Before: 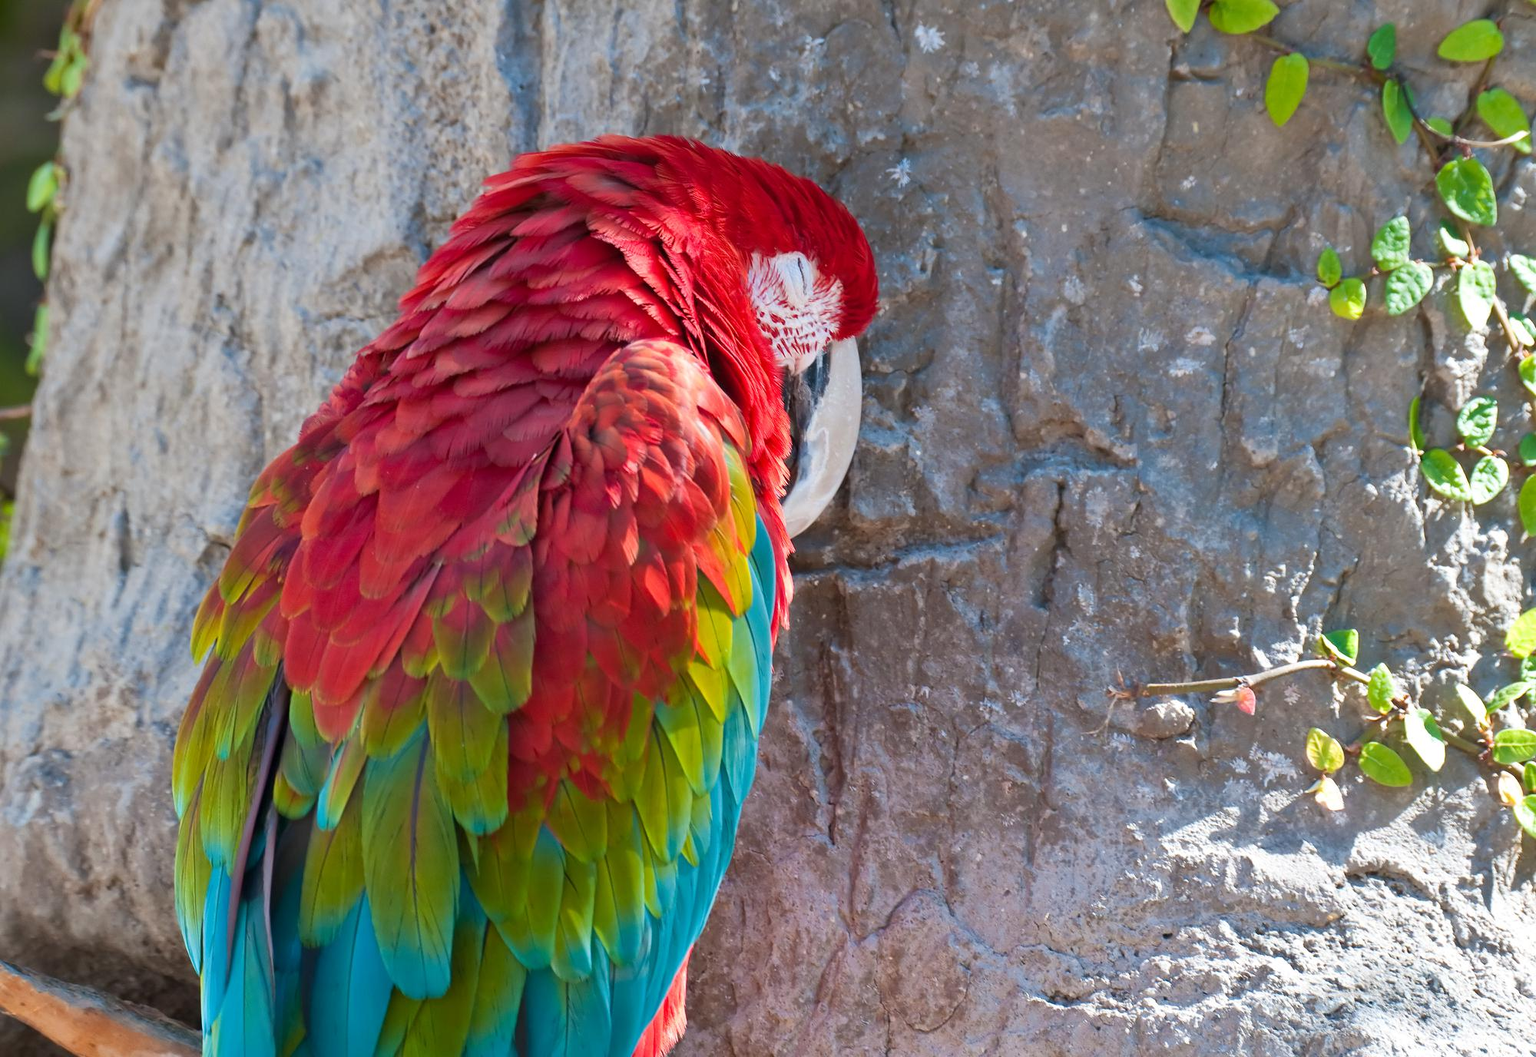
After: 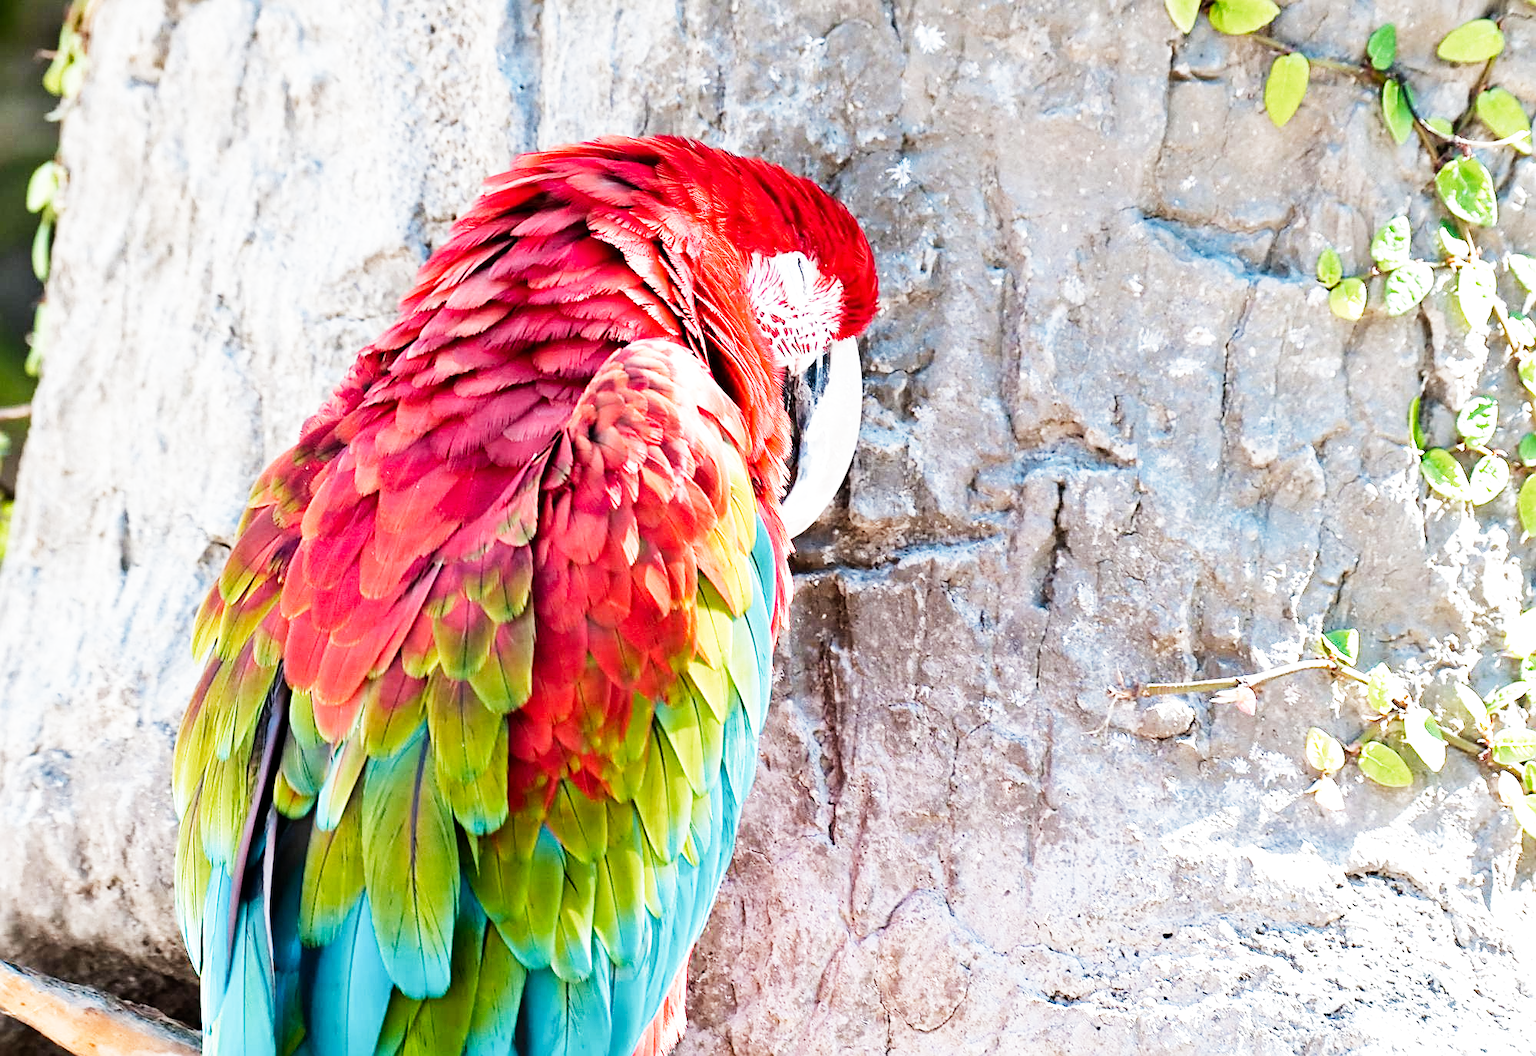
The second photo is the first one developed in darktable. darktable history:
tone equalizer: -8 EV -1.08 EV, -7 EV -1.01 EV, -6 EV -0.867 EV, -5 EV -0.578 EV, -3 EV 0.578 EV, -2 EV 0.867 EV, -1 EV 1.01 EV, +0 EV 1.08 EV, edges refinement/feathering 500, mask exposure compensation -1.57 EV, preserve details no
exposure: exposure 1 EV, compensate highlight preservation false
sharpen: on, module defaults
filmic rgb: black relative exposure -16 EV, white relative exposure 5.31 EV, hardness 5.9, contrast 1.25, preserve chrominance no, color science v5 (2021)
